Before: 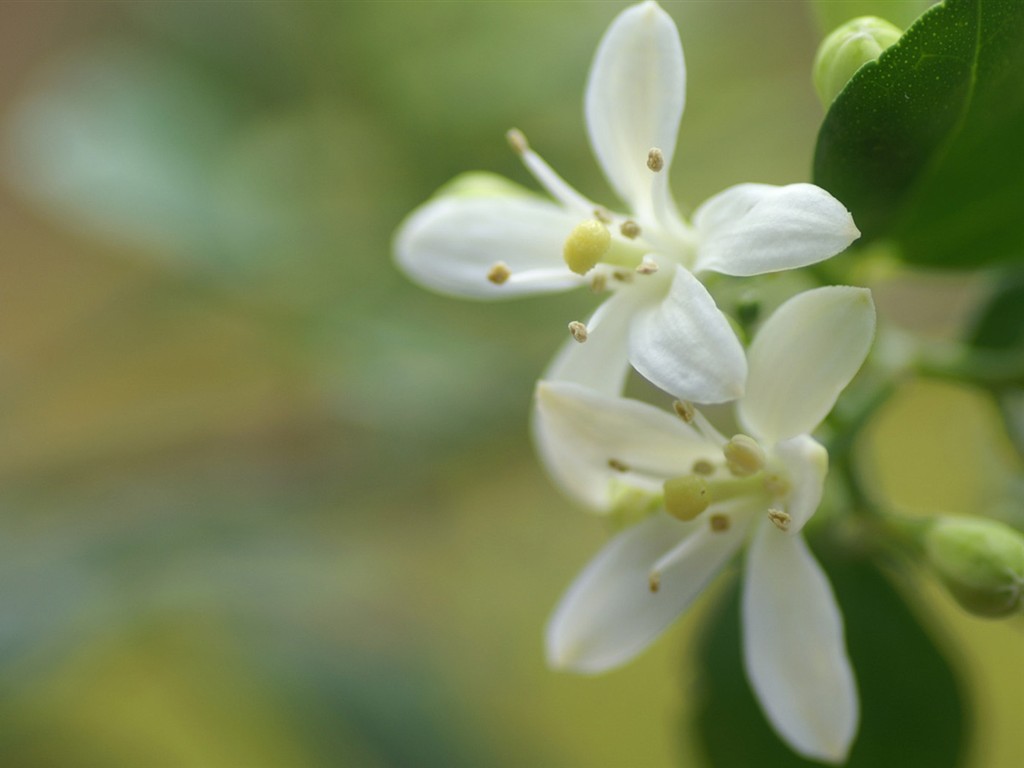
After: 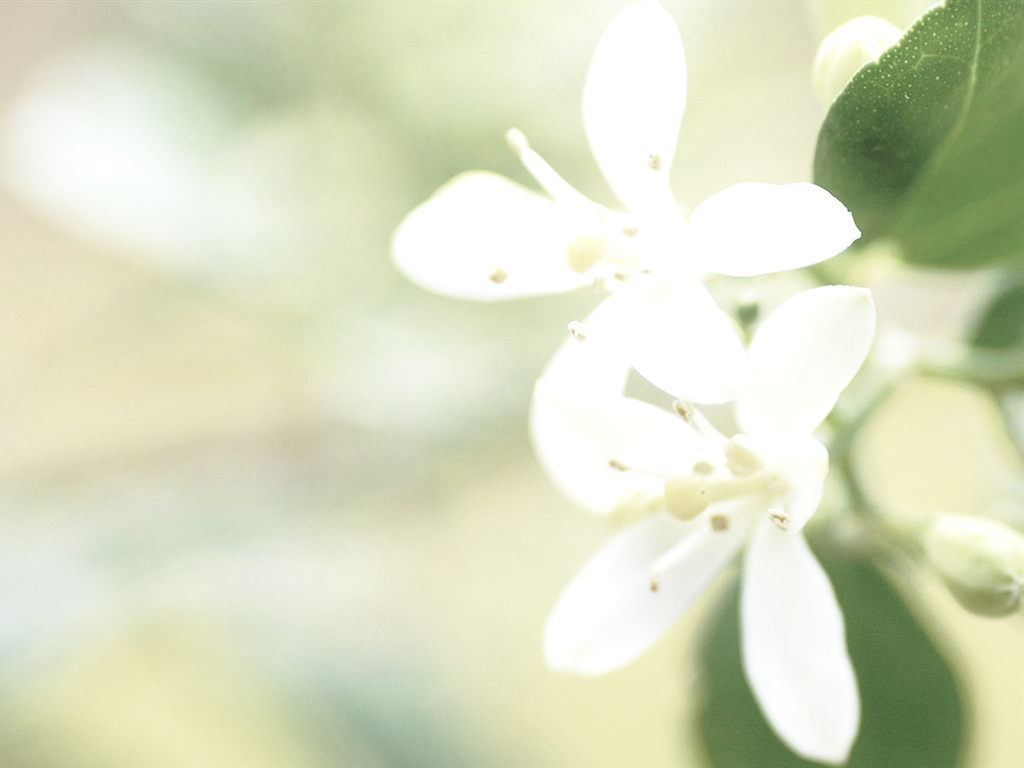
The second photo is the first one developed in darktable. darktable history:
base curve: curves: ch0 [(0, 0) (0.028, 0.03) (0.121, 0.232) (0.46, 0.748) (0.859, 0.968) (1, 1)], preserve colors none
exposure: black level correction 0, exposure 1.388 EV, compensate exposure bias true, compensate highlight preservation false
color zones: curves: ch0 [(0, 0.6) (0.129, 0.508) (0.193, 0.483) (0.429, 0.5) (0.571, 0.5) (0.714, 0.5) (0.857, 0.5) (1, 0.6)]; ch1 [(0, 0.481) (0.112, 0.245) (0.213, 0.223) (0.429, 0.233) (0.571, 0.231) (0.683, 0.242) (0.857, 0.296) (1, 0.481)]
